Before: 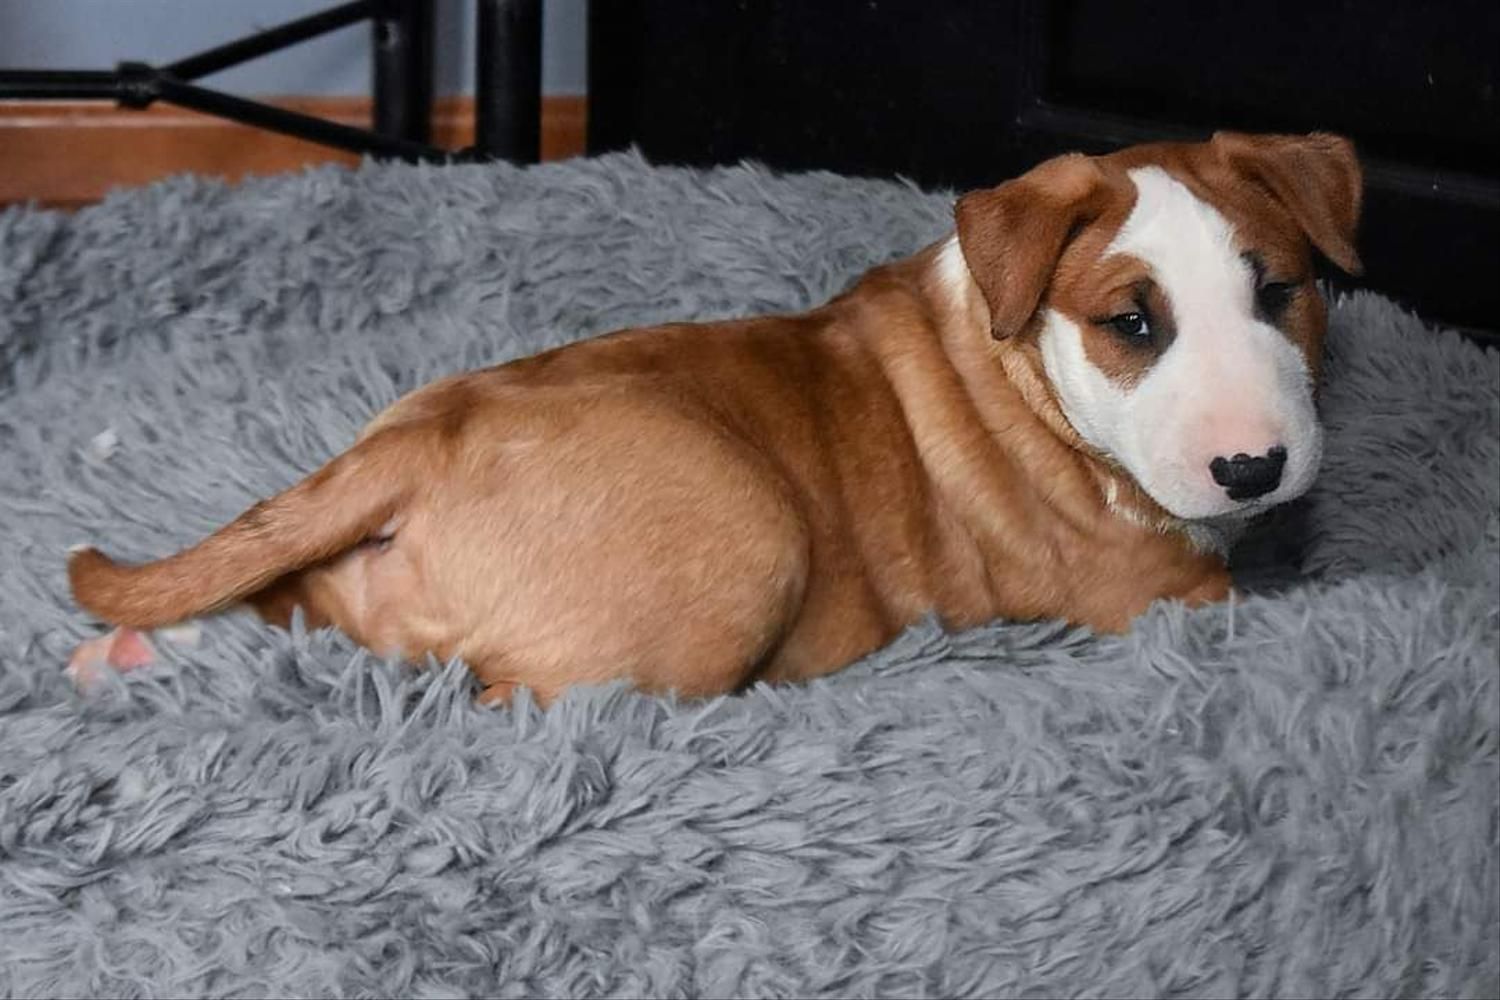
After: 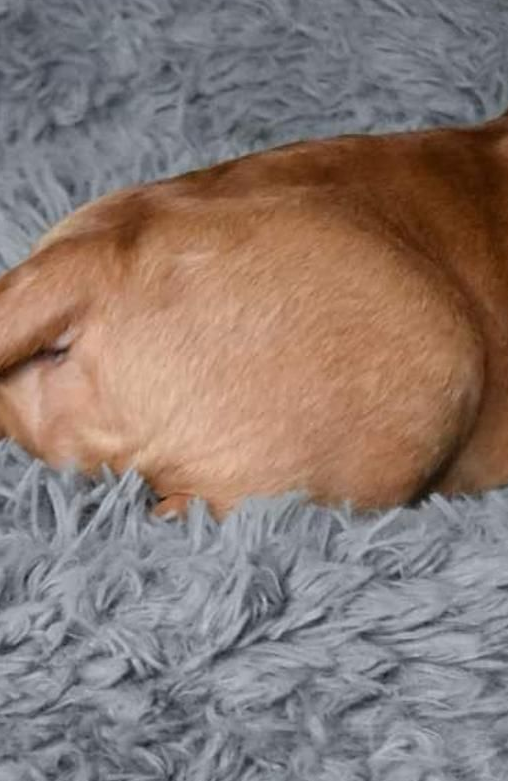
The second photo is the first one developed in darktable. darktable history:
crop and rotate: left 21.709%, top 18.849%, right 44.37%, bottom 3.004%
